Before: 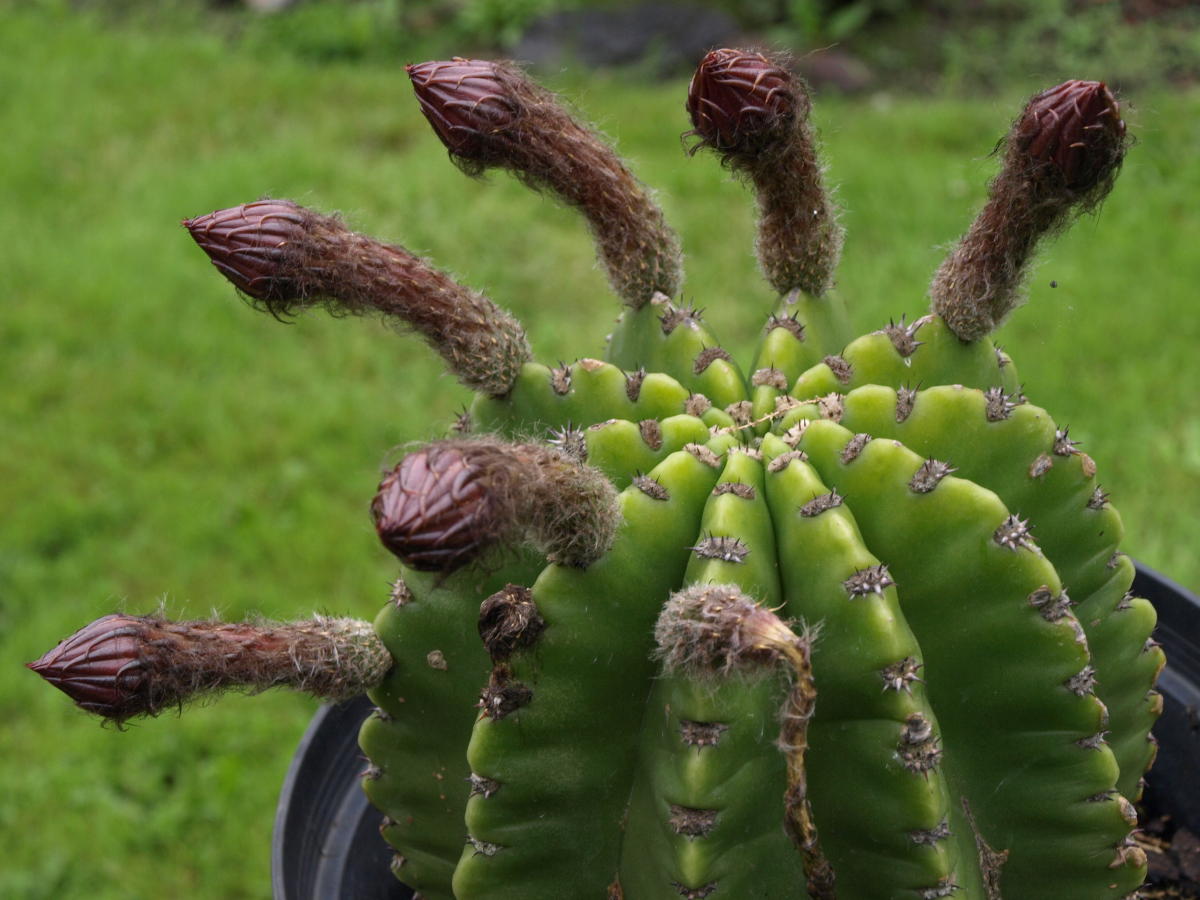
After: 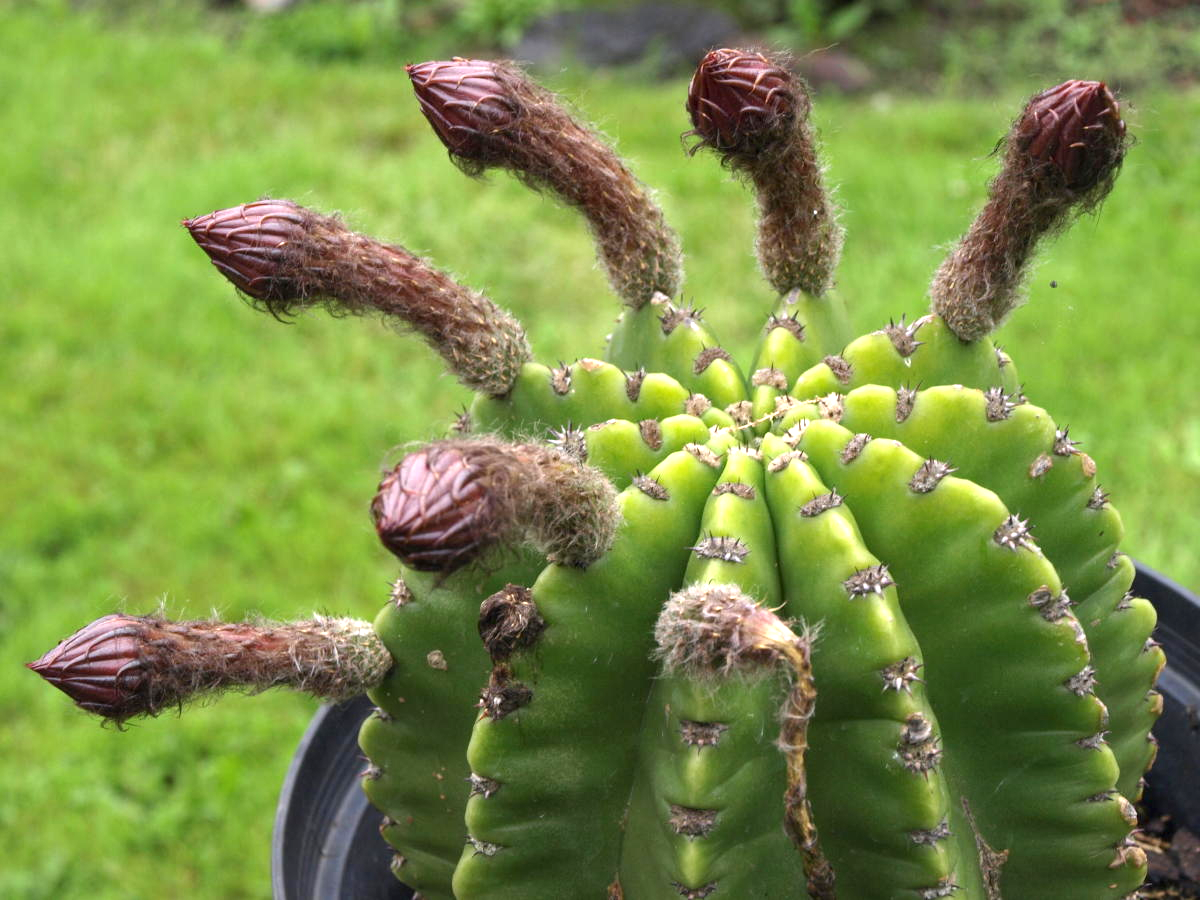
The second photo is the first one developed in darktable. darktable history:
exposure: exposure 1.001 EV, compensate highlight preservation false
